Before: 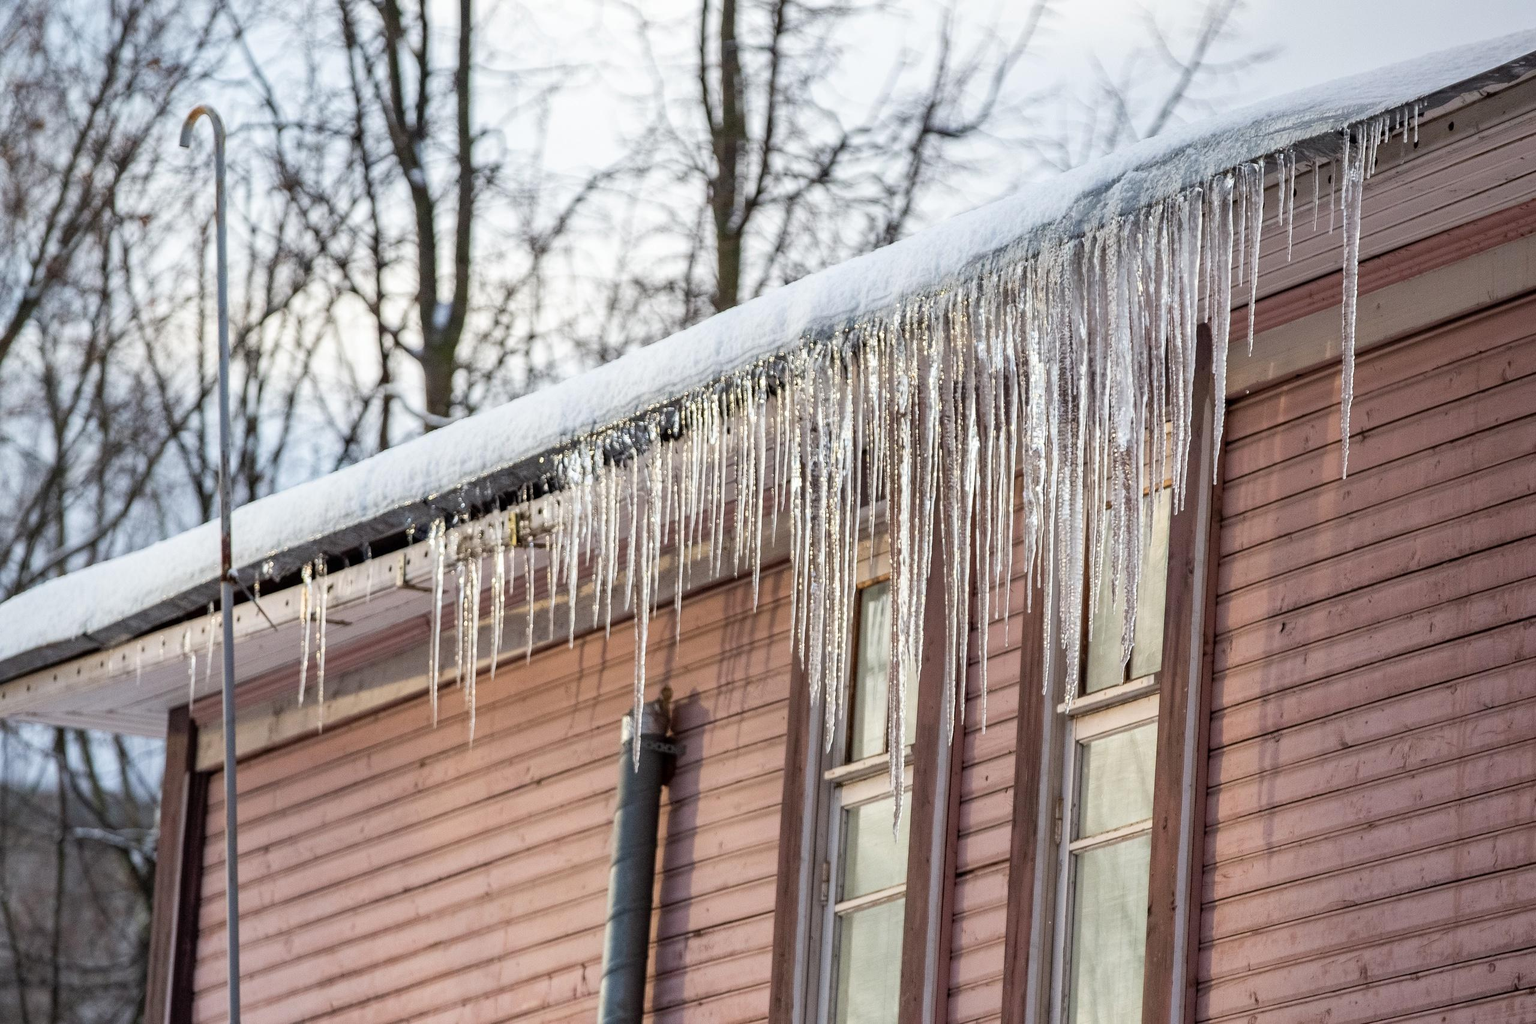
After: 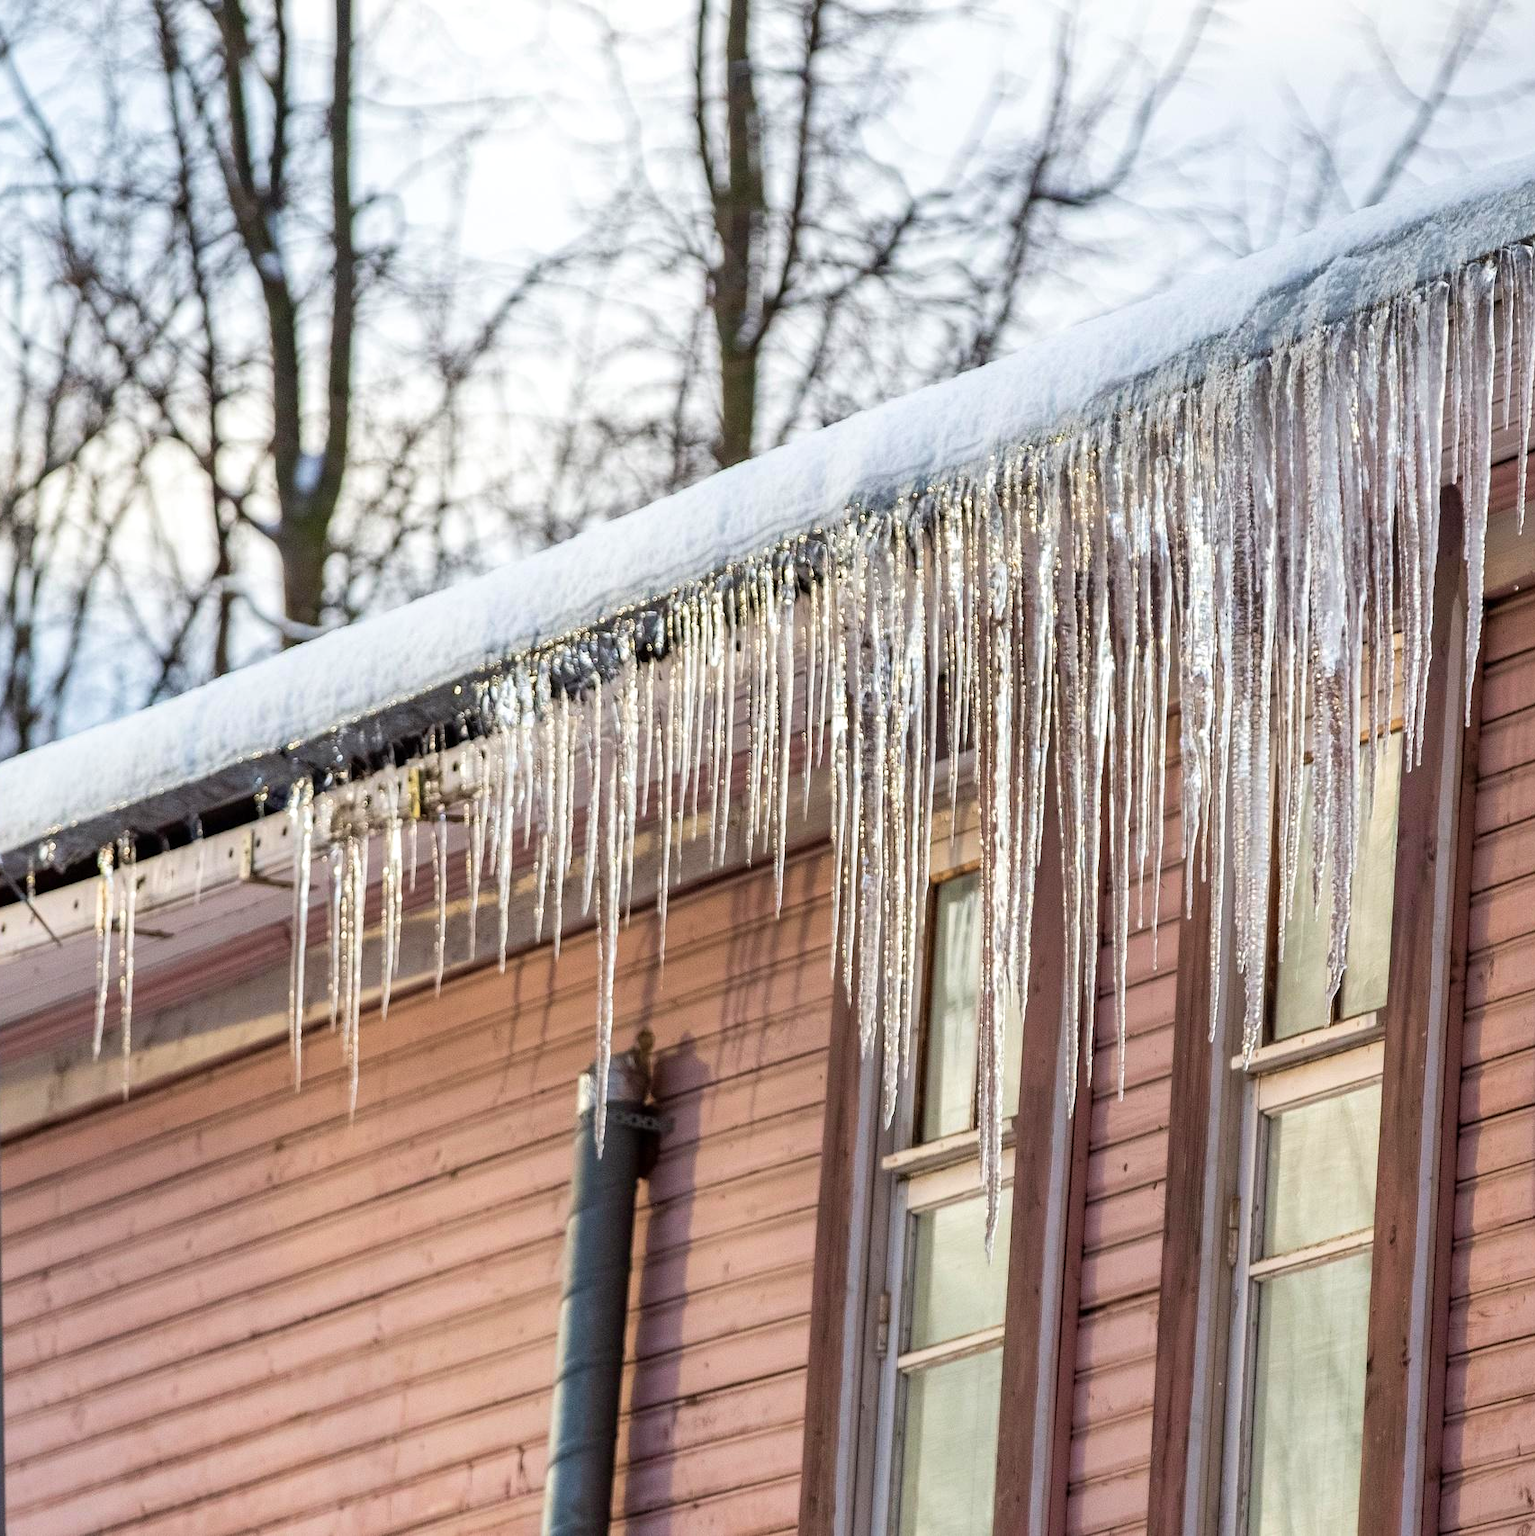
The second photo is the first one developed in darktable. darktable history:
crop: left 15.419%, right 17.914%
velvia: on, module defaults
exposure: exposure 0.081 EV, compensate highlight preservation false
tone equalizer: on, module defaults
